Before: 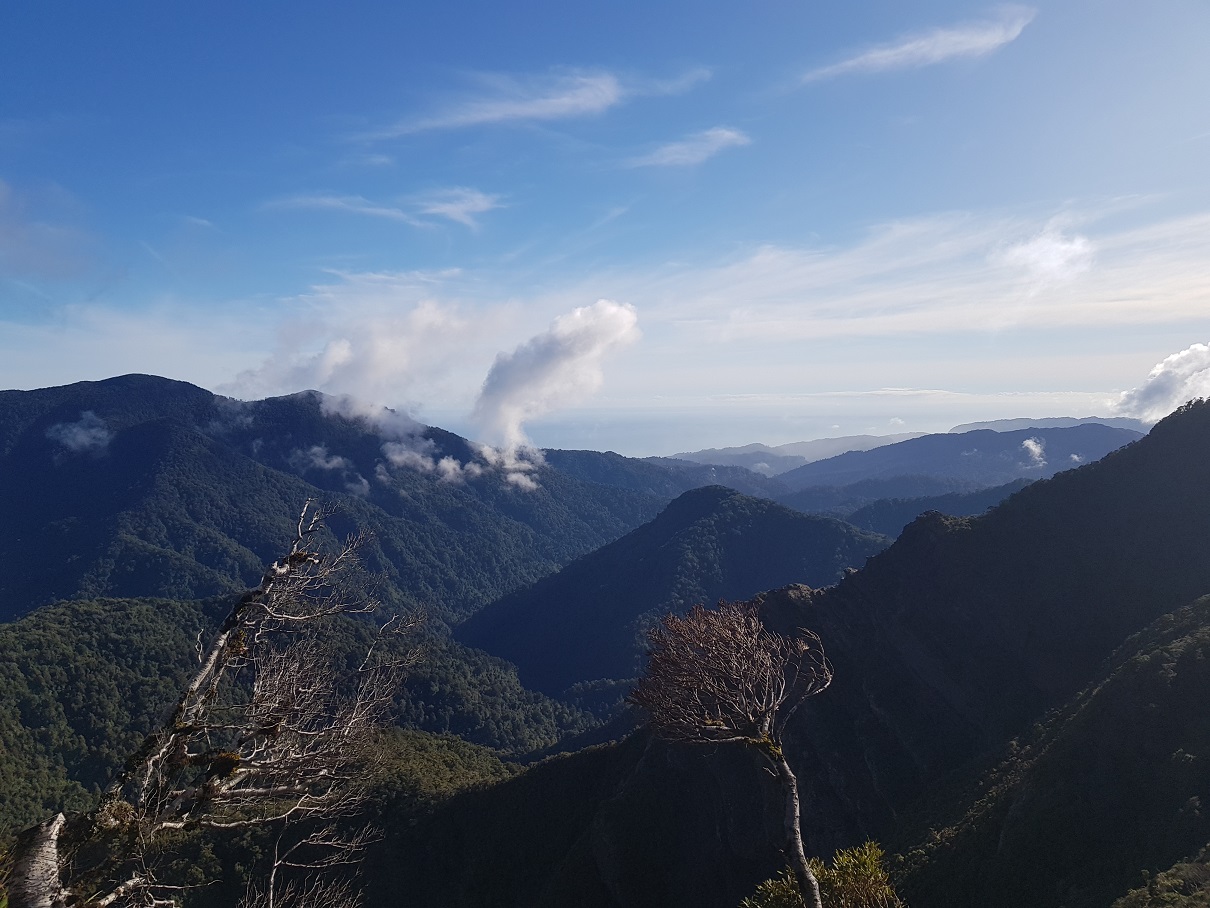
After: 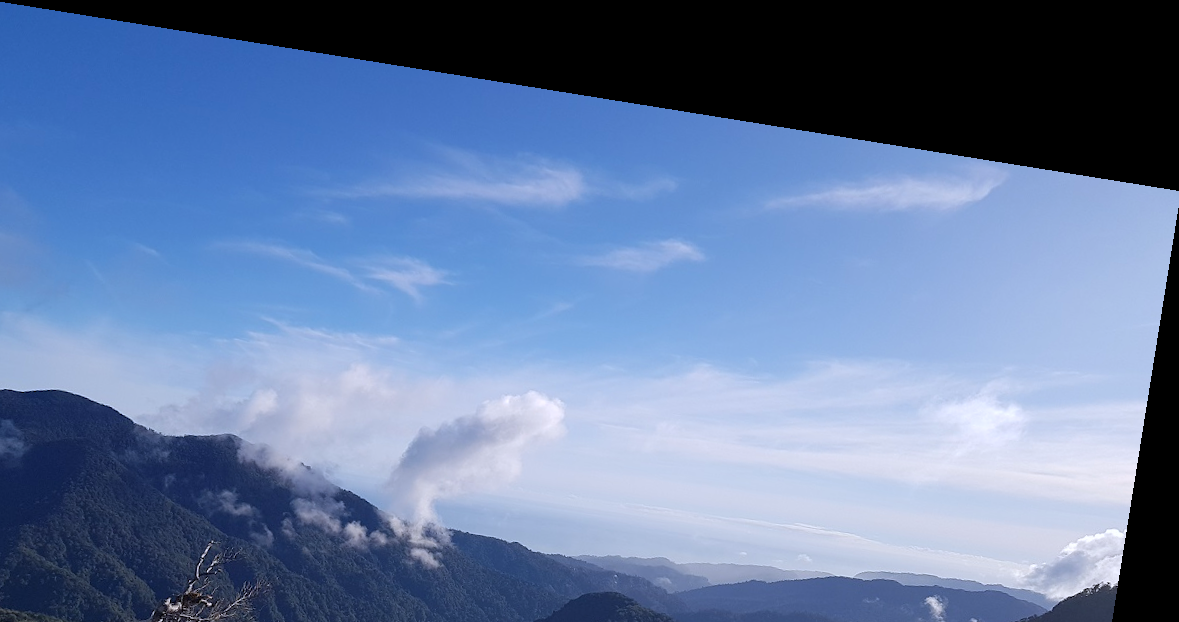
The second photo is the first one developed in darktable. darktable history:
crop and rotate: left 11.812%, bottom 42.776%
rotate and perspective: rotation 9.12°, automatic cropping off
color calibration: illuminant as shot in camera, x 0.358, y 0.373, temperature 4628.91 K
